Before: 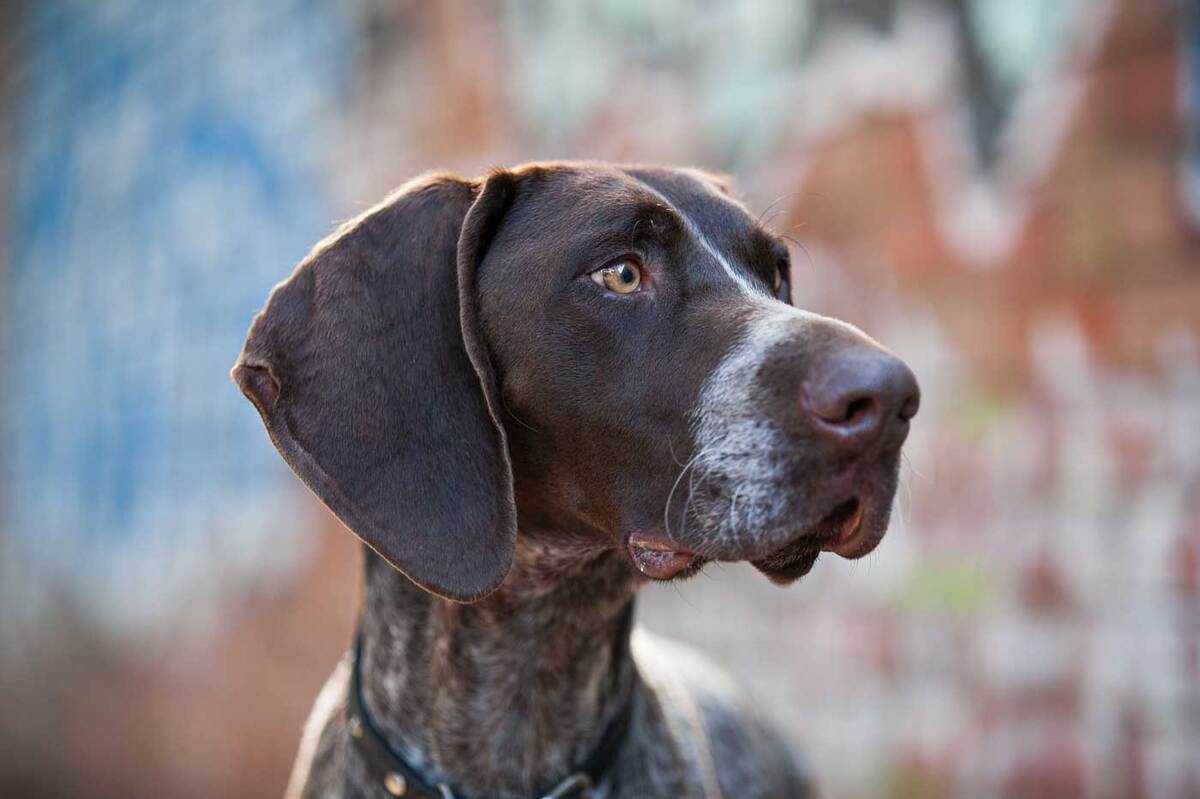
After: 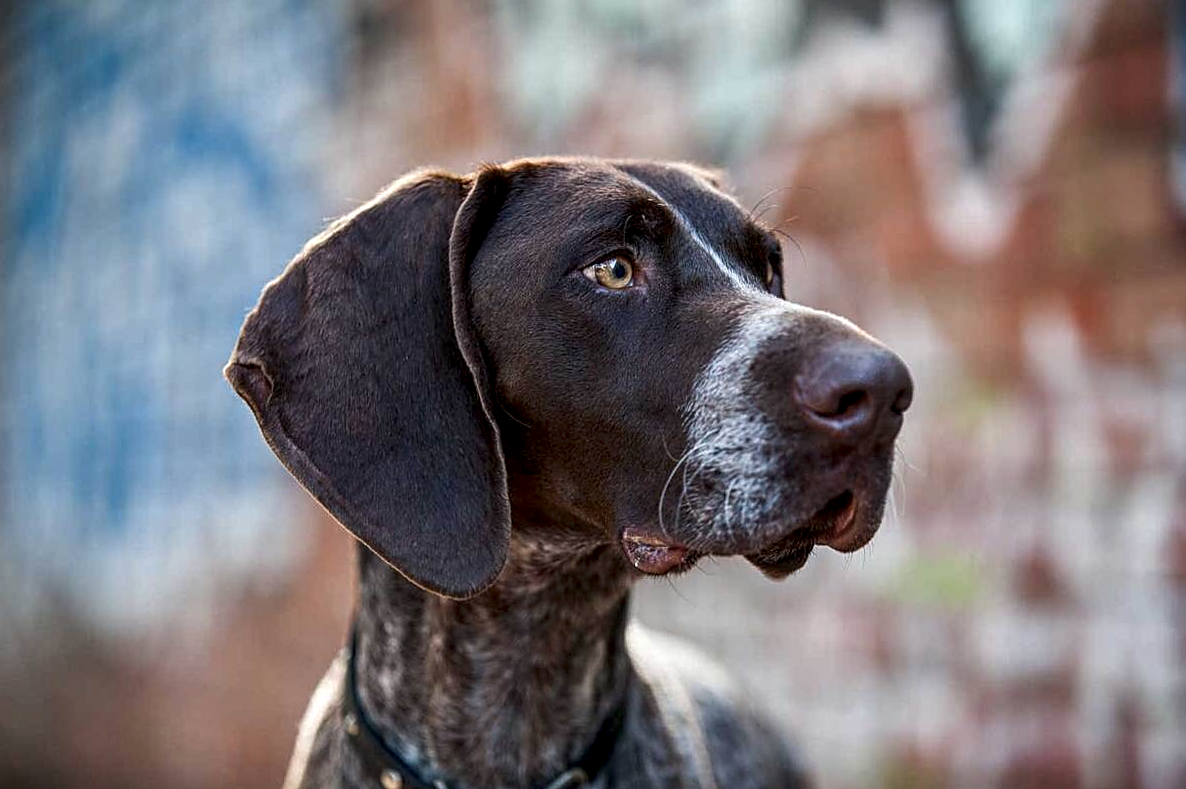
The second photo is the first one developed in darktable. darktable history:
sharpen: on, module defaults
contrast brightness saturation: brightness -0.09
rotate and perspective: rotation -0.45°, automatic cropping original format, crop left 0.008, crop right 0.992, crop top 0.012, crop bottom 0.988
local contrast: detail 140%
